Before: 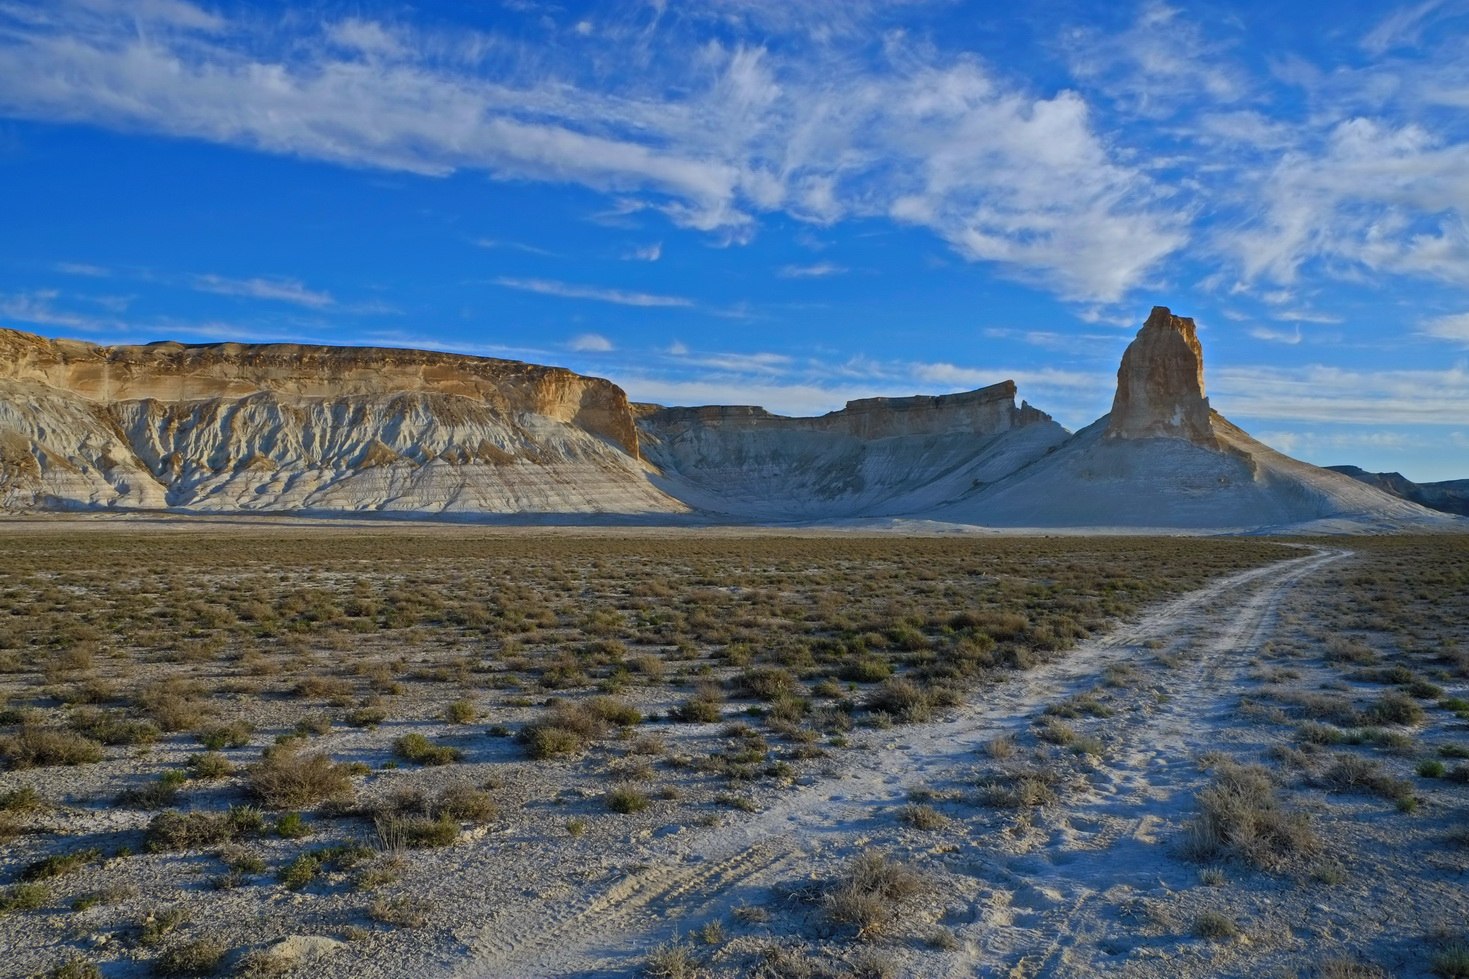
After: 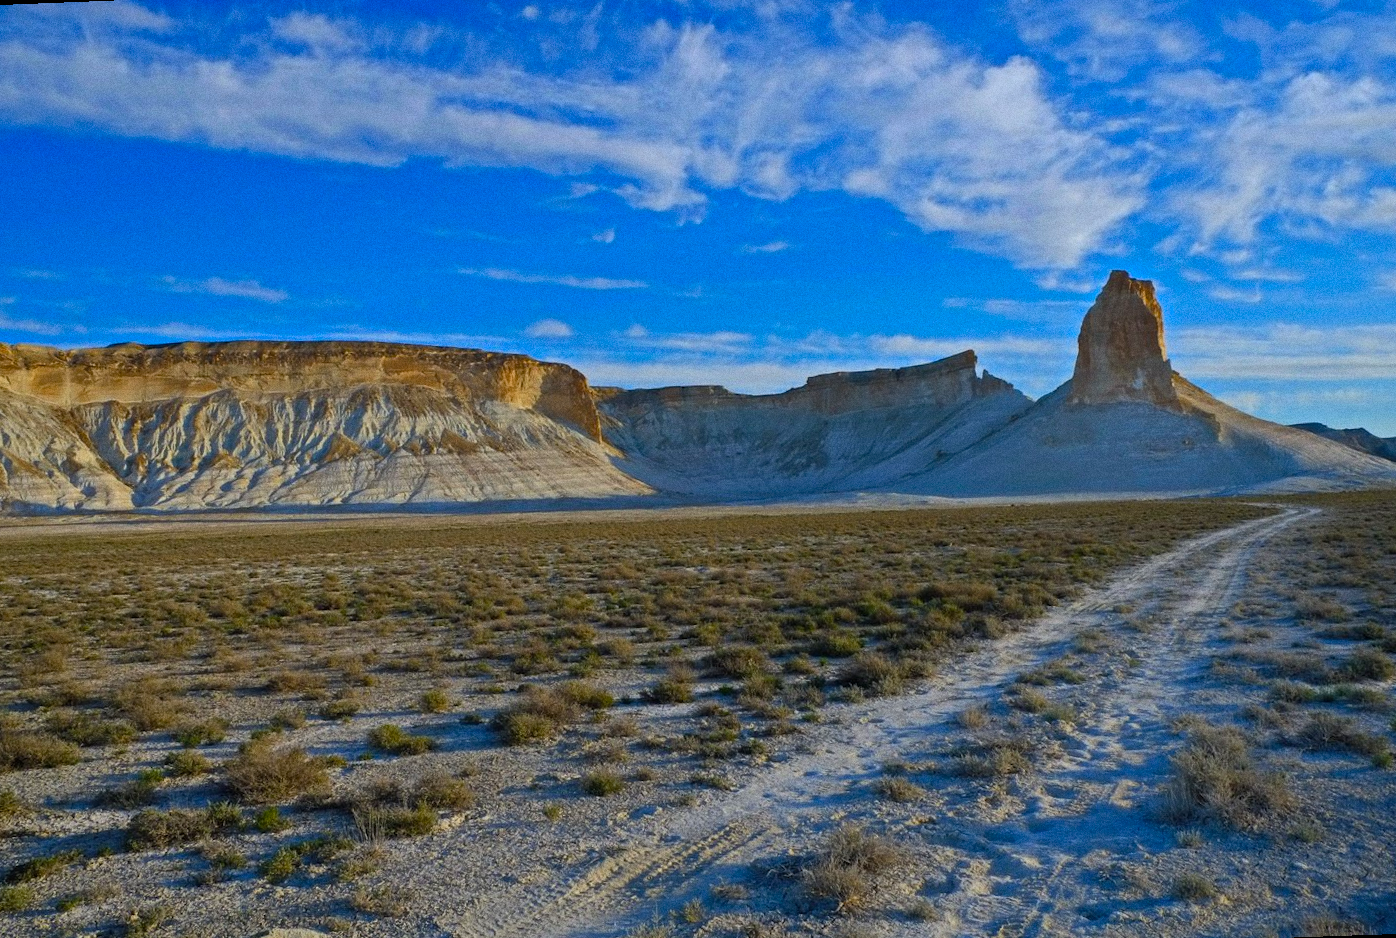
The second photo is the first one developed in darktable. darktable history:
grain: coarseness 0.47 ISO
rotate and perspective: rotation -2.12°, lens shift (vertical) 0.009, lens shift (horizontal) -0.008, automatic cropping original format, crop left 0.036, crop right 0.964, crop top 0.05, crop bottom 0.959
color balance rgb: perceptual saturation grading › global saturation 20%, global vibrance 20%
